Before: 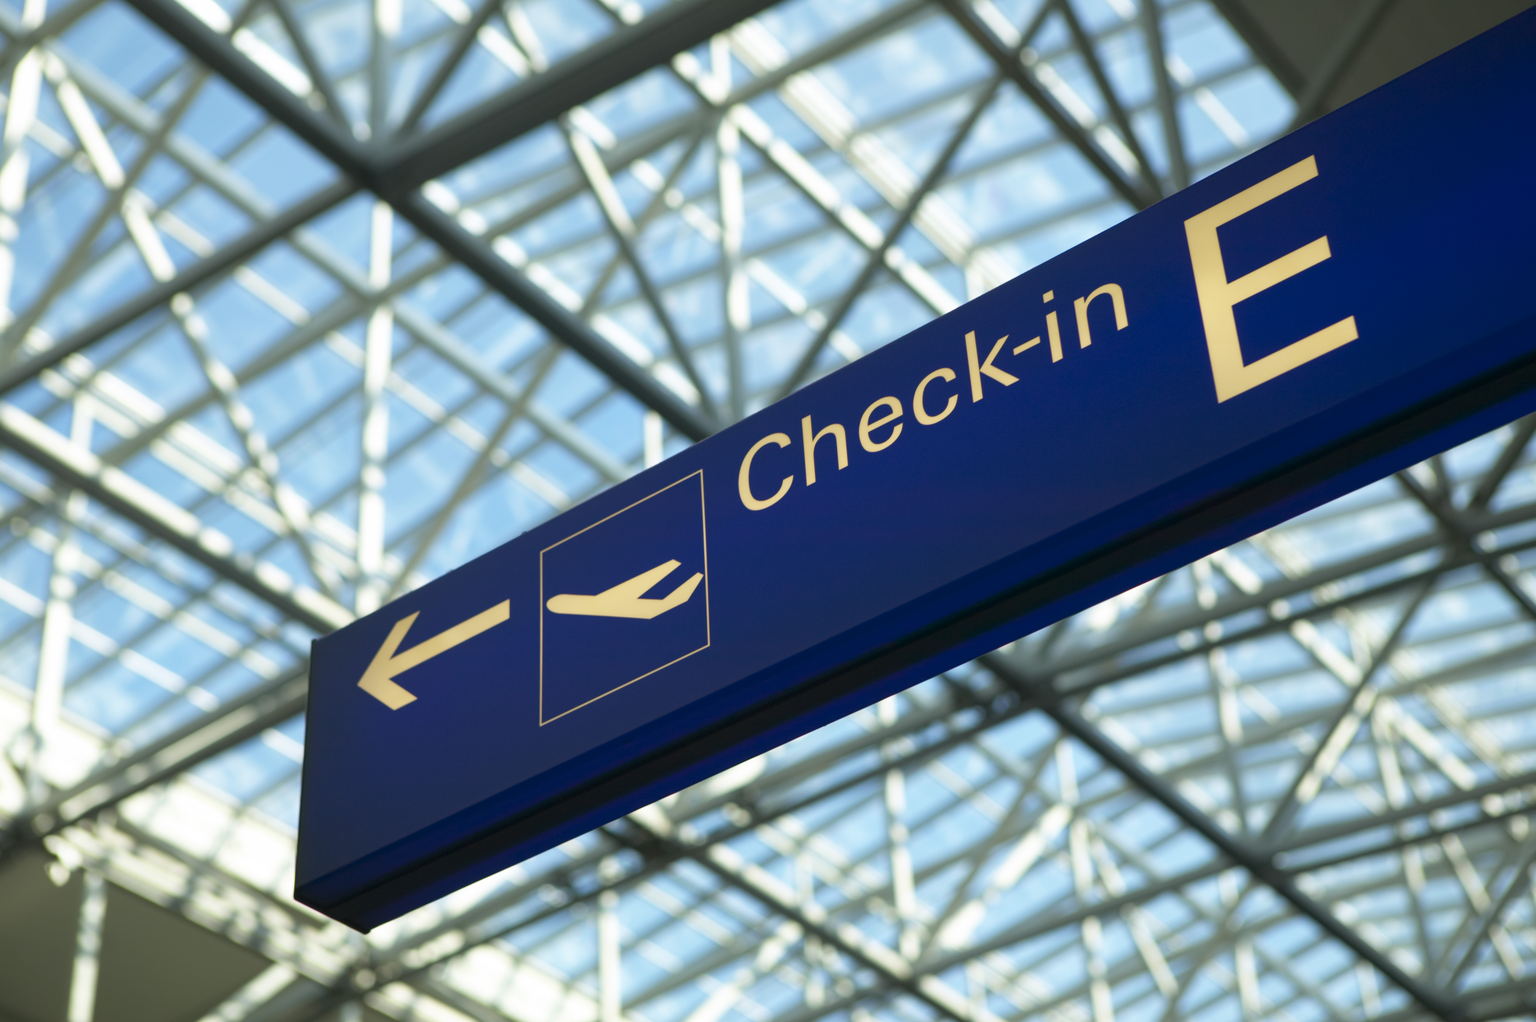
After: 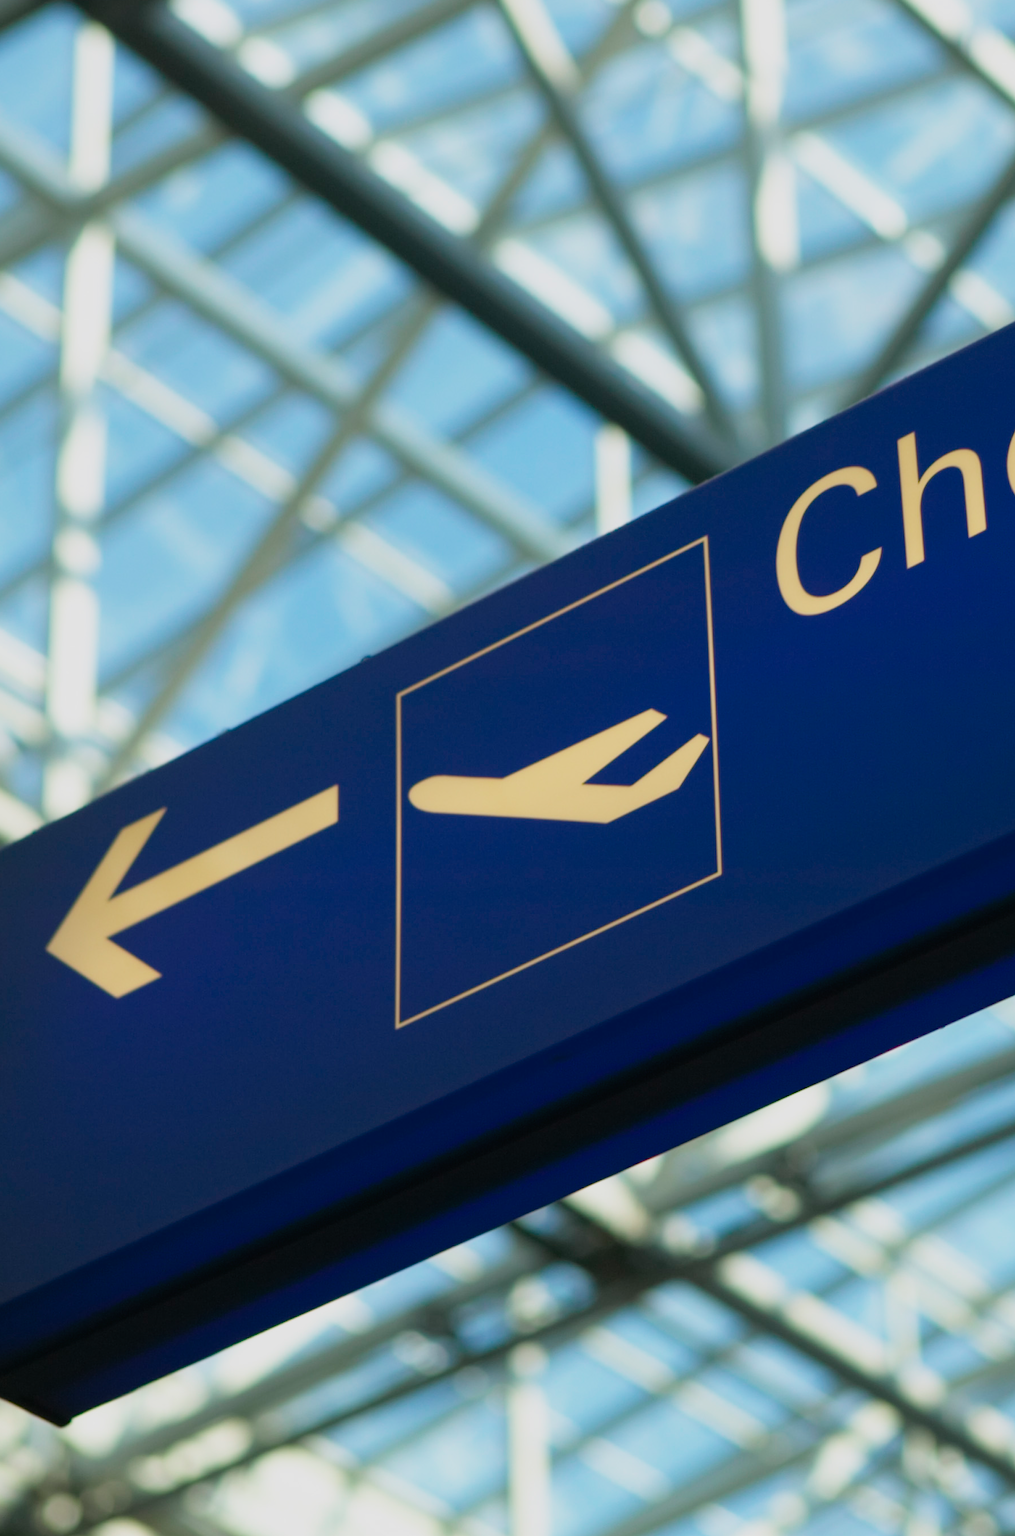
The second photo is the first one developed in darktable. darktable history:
filmic rgb: black relative exposure -14.17 EV, white relative exposure 3.35 EV, hardness 7.95, contrast 0.988
crop and rotate: left 21.714%, top 18.558%, right 43.782%, bottom 2.968%
contrast brightness saturation: contrast -0.024, brightness -0.014, saturation 0.03
